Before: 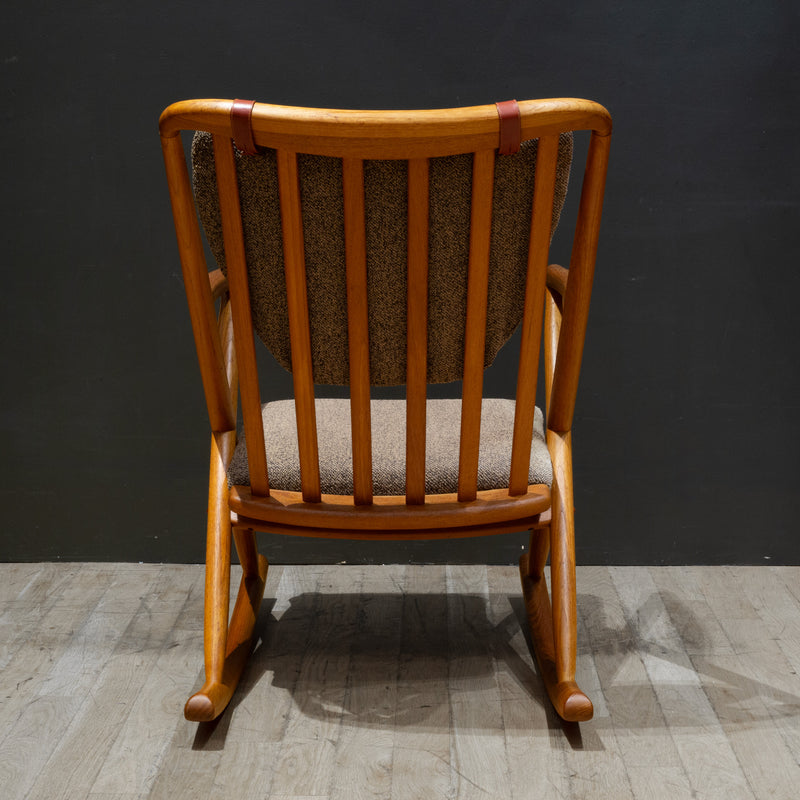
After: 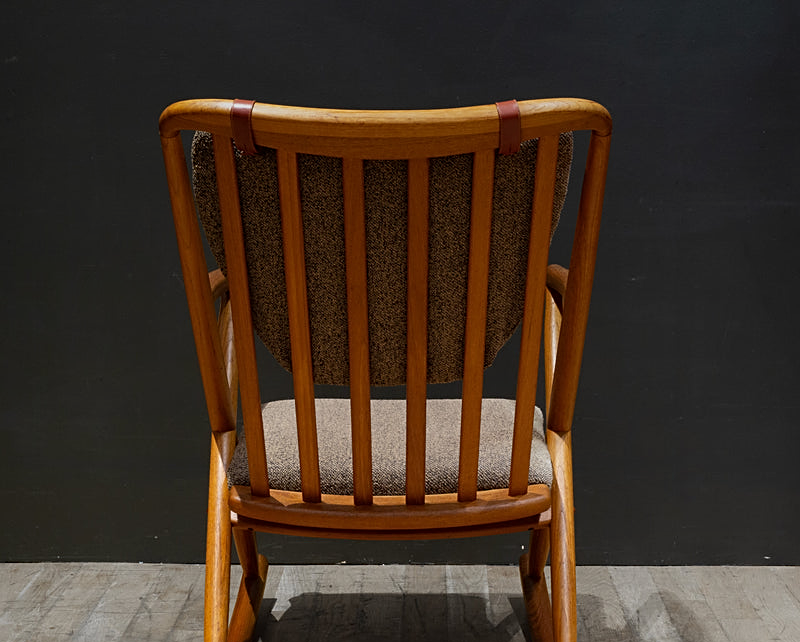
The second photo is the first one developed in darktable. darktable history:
sharpen: on, module defaults
crop: bottom 19.644%
graduated density: rotation -0.352°, offset 57.64
